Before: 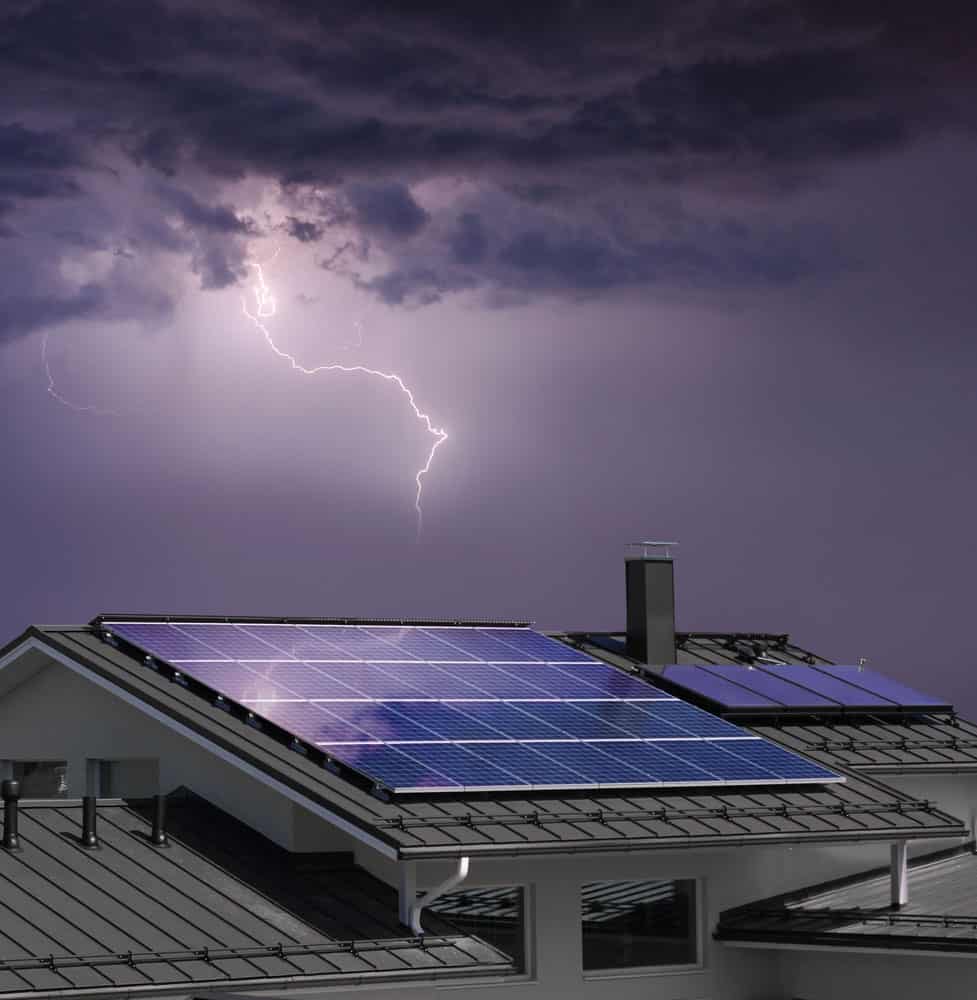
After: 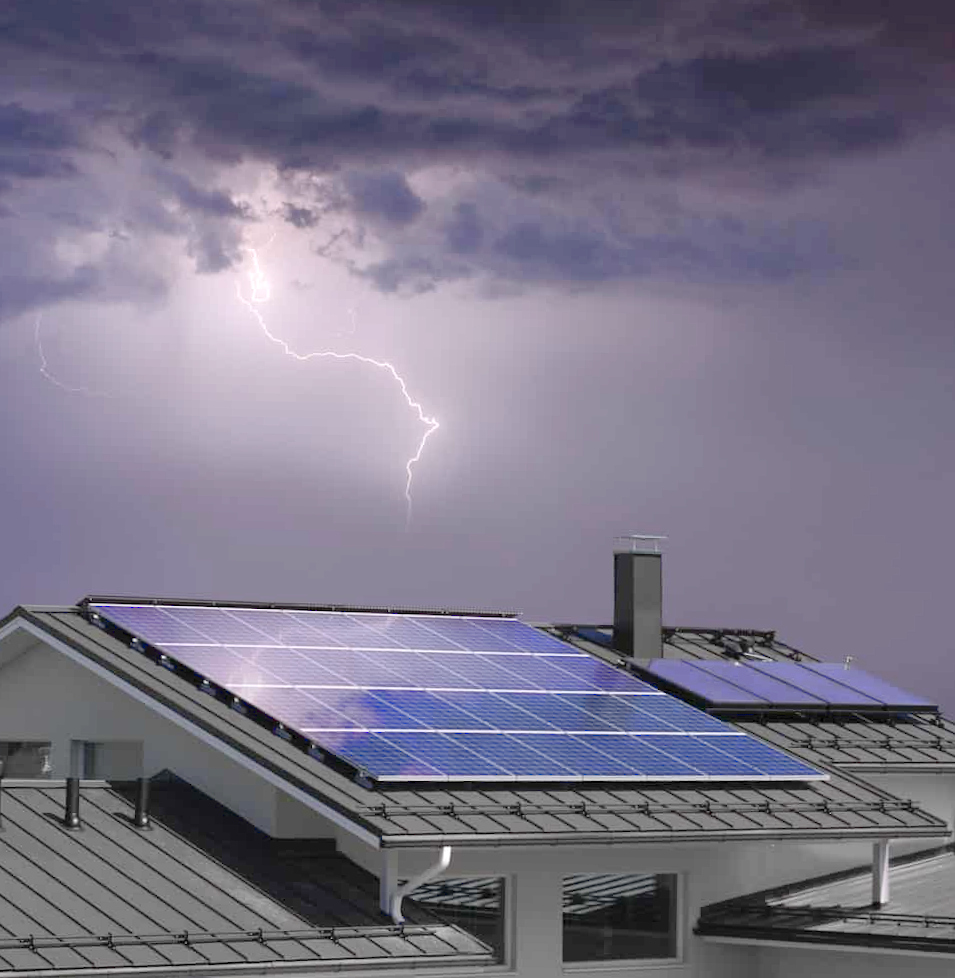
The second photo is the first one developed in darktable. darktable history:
color balance rgb: linear chroma grading › global chroma 12.926%, perceptual saturation grading › global saturation -29.125%, perceptual saturation grading › highlights -20.334%, perceptual saturation grading › mid-tones -23.602%, perceptual saturation grading › shadows -24.776%, global vibrance 20.367%
crop and rotate: angle -1.26°
levels: black 8.54%, levels [0, 0.397, 0.955]
